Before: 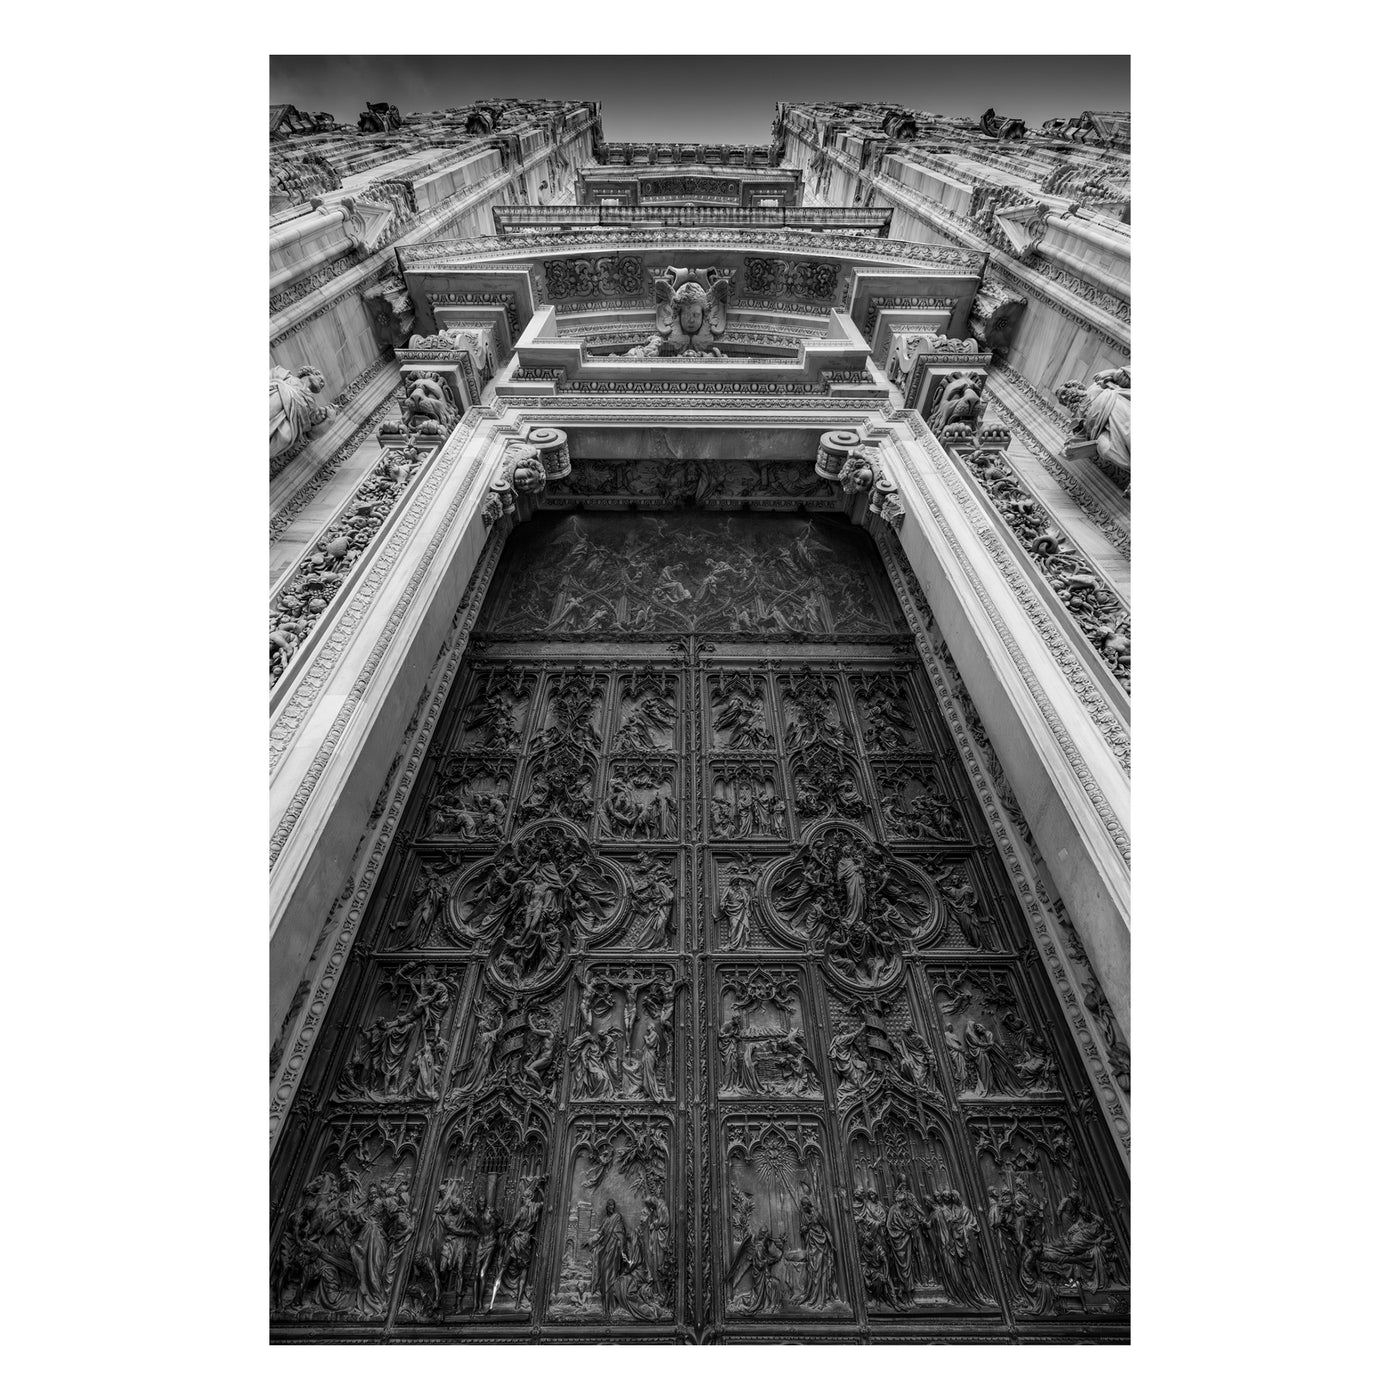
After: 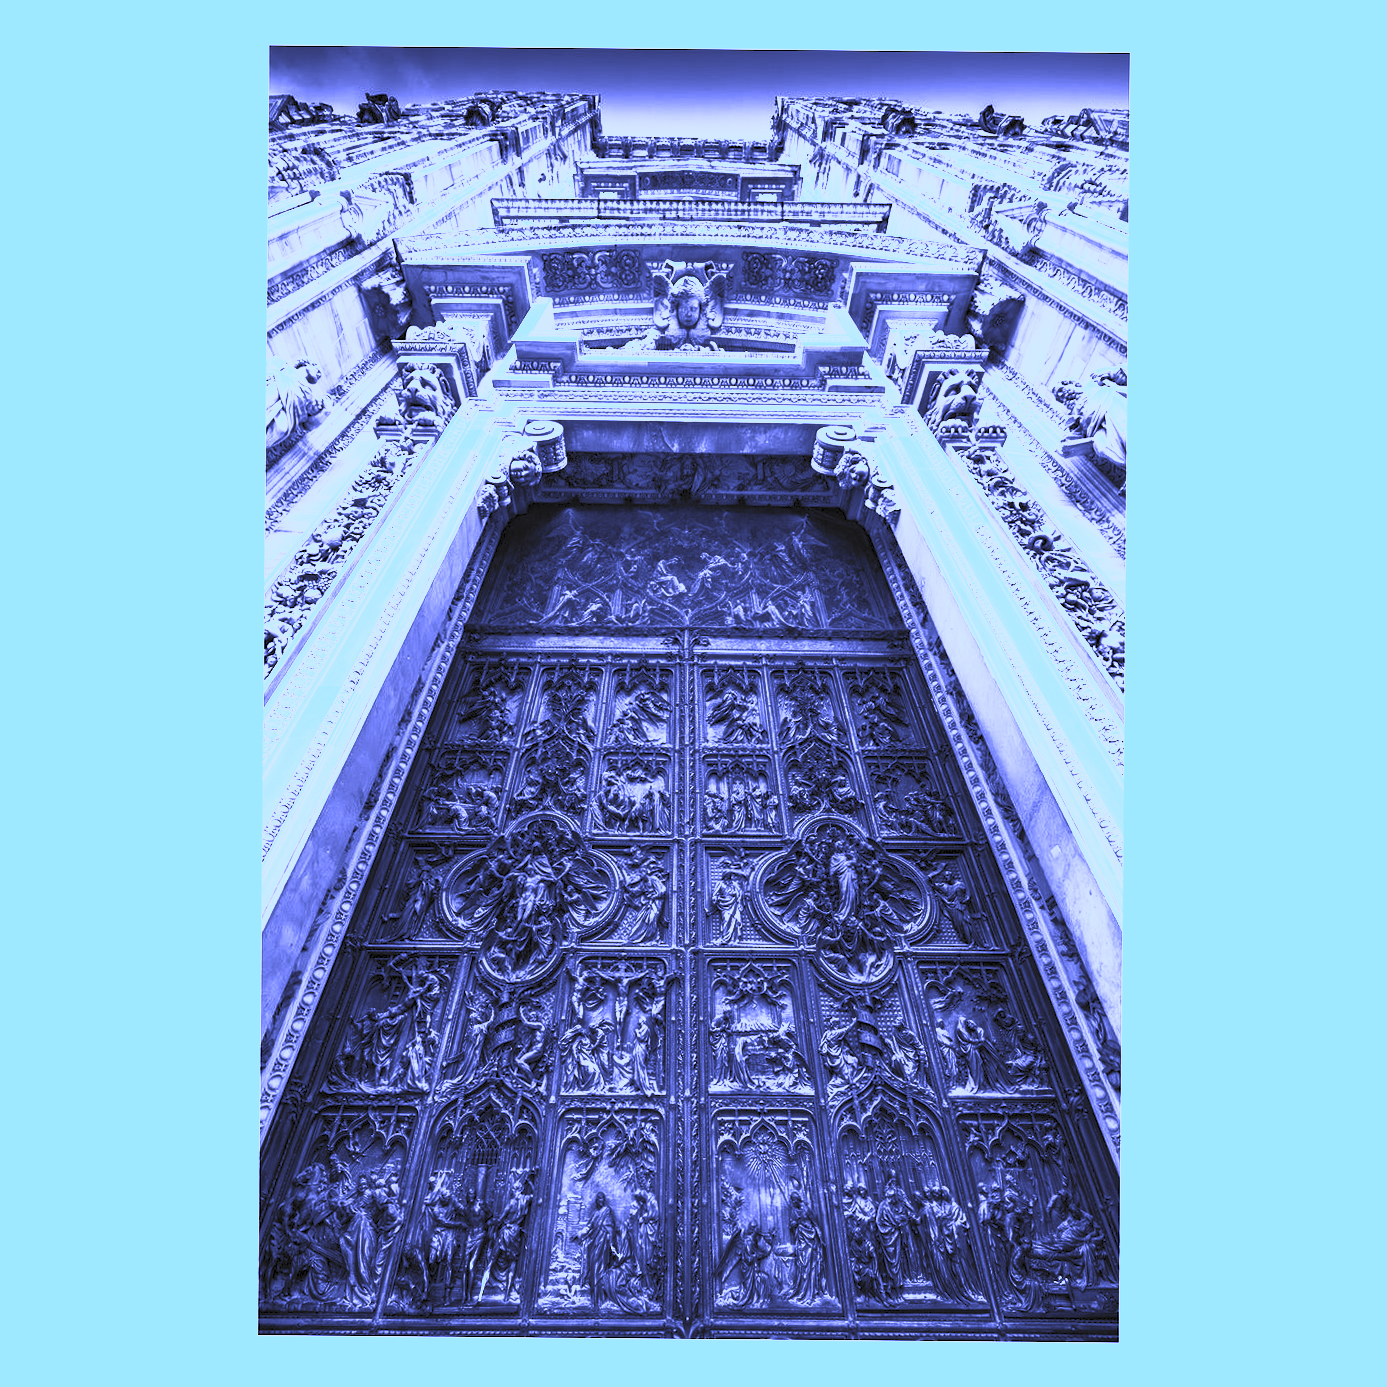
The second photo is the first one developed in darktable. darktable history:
white balance: red 0.98, blue 1.61
crop and rotate: angle -0.5°
contrast brightness saturation: contrast 1, brightness 1, saturation 1
